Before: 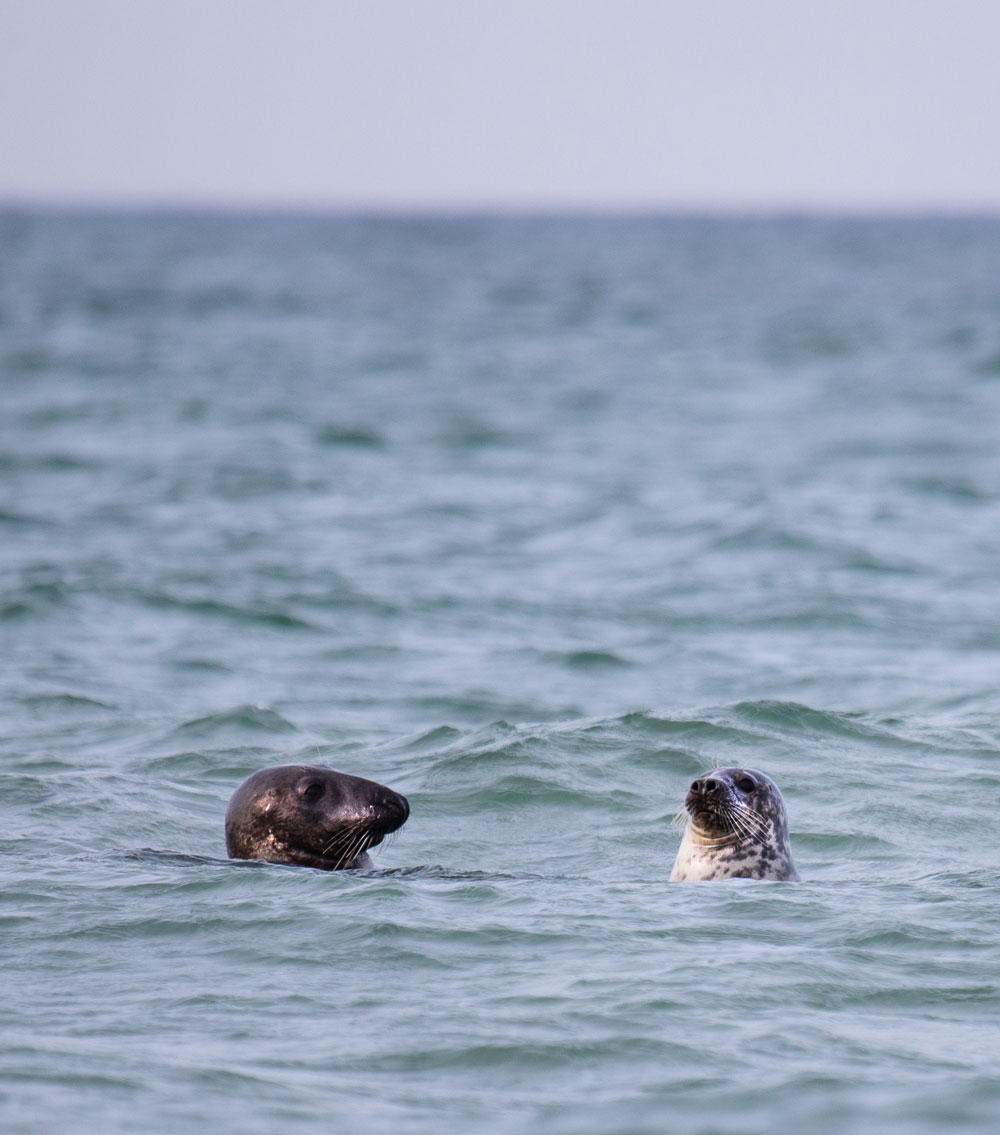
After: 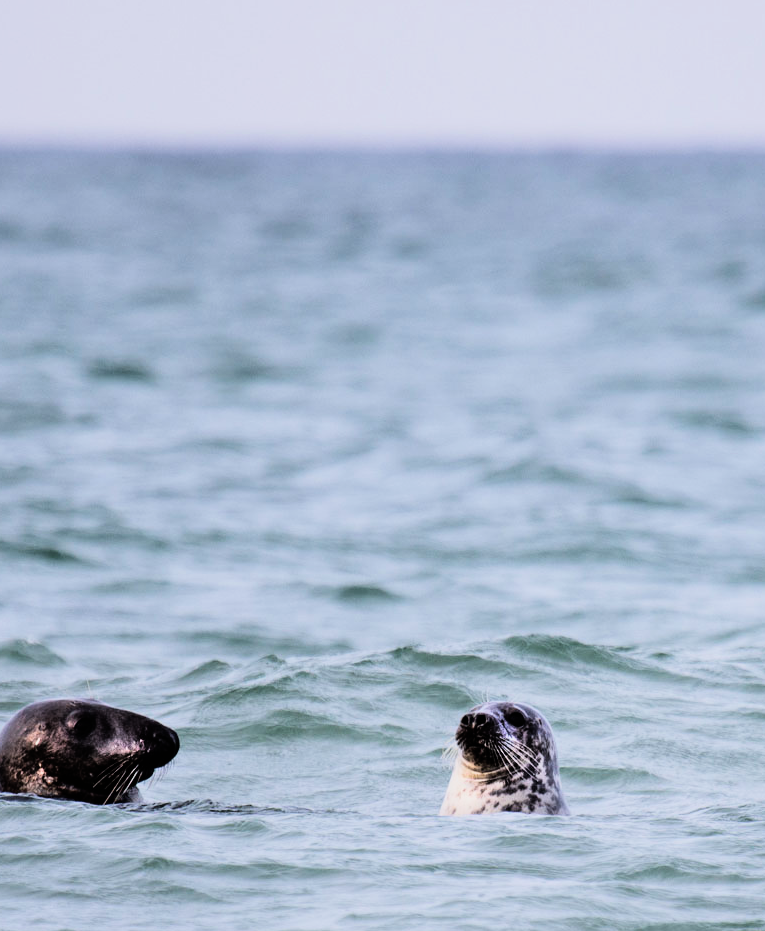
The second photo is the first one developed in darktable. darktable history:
crop: left 23.095%, top 5.827%, bottom 11.854%
tone equalizer: -8 EV -0.75 EV, -7 EV -0.7 EV, -6 EV -0.6 EV, -5 EV -0.4 EV, -3 EV 0.4 EV, -2 EV 0.6 EV, -1 EV 0.7 EV, +0 EV 0.75 EV, edges refinement/feathering 500, mask exposure compensation -1.57 EV, preserve details no
filmic rgb: black relative exposure -7.75 EV, white relative exposure 4.4 EV, threshold 3 EV, hardness 3.76, latitude 50%, contrast 1.1, color science v5 (2021), contrast in shadows safe, contrast in highlights safe, enable highlight reconstruction true
